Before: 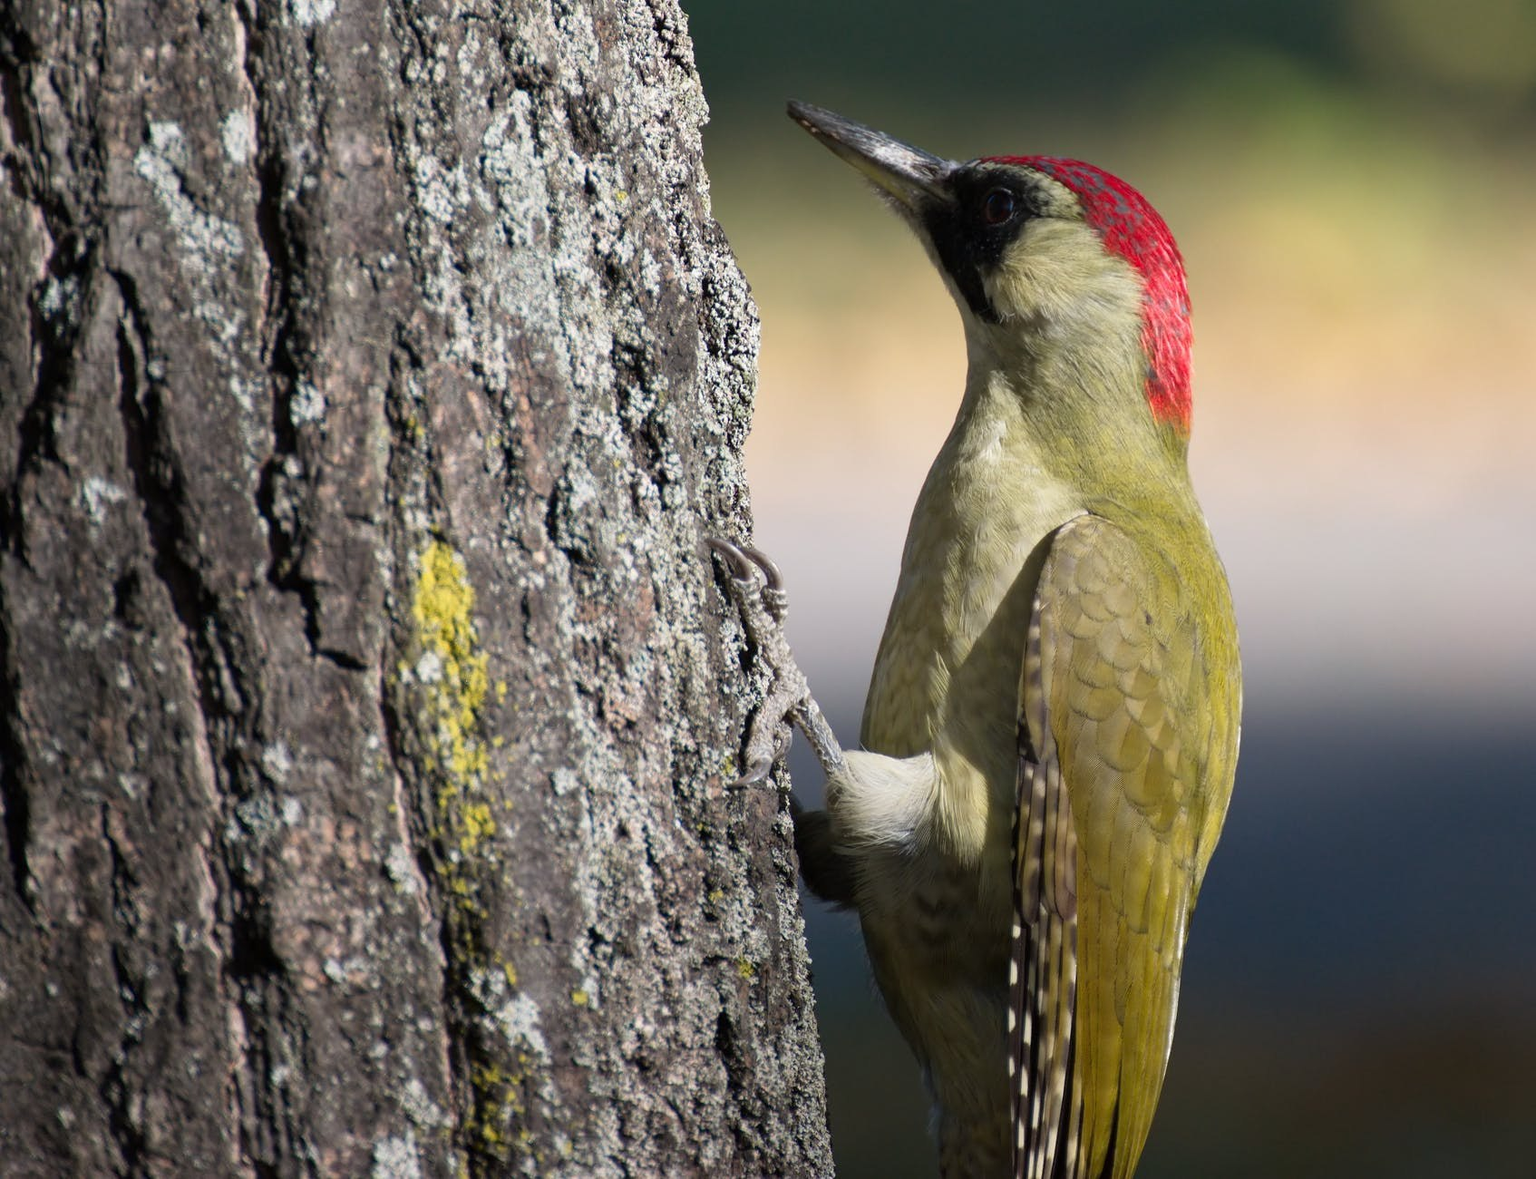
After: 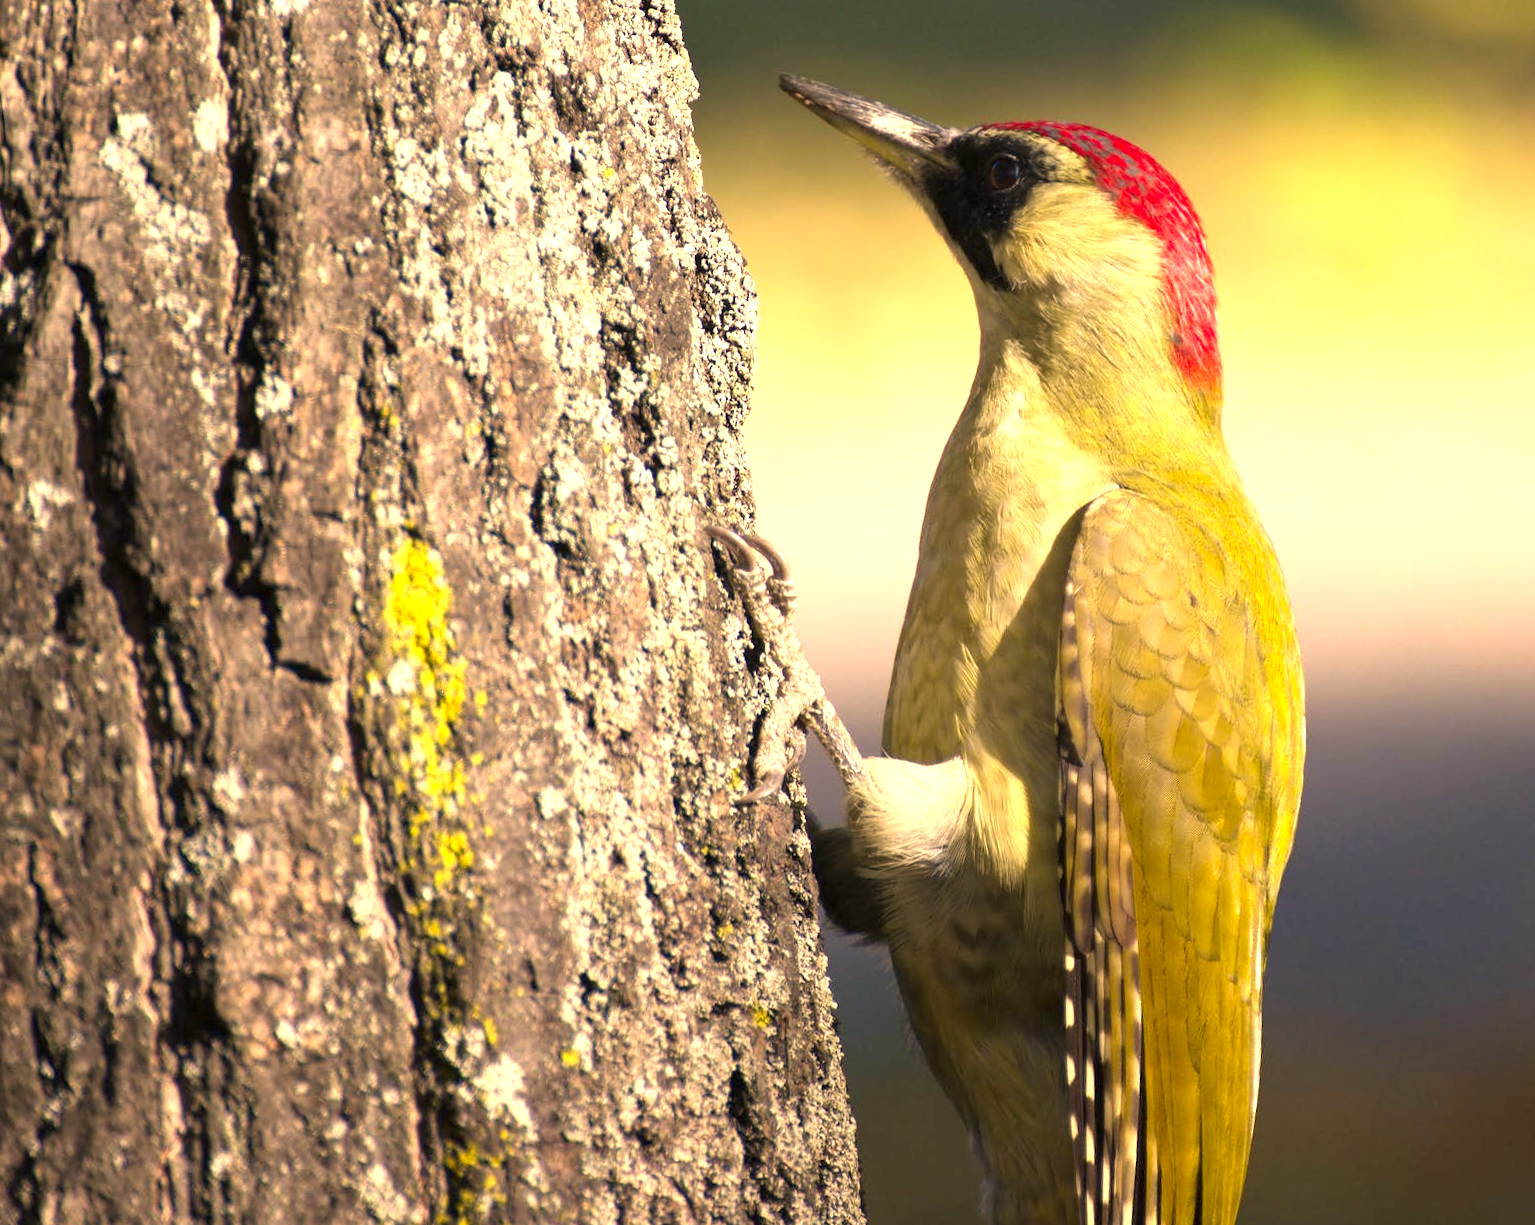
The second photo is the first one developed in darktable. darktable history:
exposure: black level correction 0, exposure 1.1 EV, compensate highlight preservation false
rotate and perspective: rotation -1.68°, lens shift (vertical) -0.146, crop left 0.049, crop right 0.912, crop top 0.032, crop bottom 0.96
crop: left 1.743%, right 0.268%, bottom 2.011%
color correction: highlights a* 15, highlights b* 31.55
